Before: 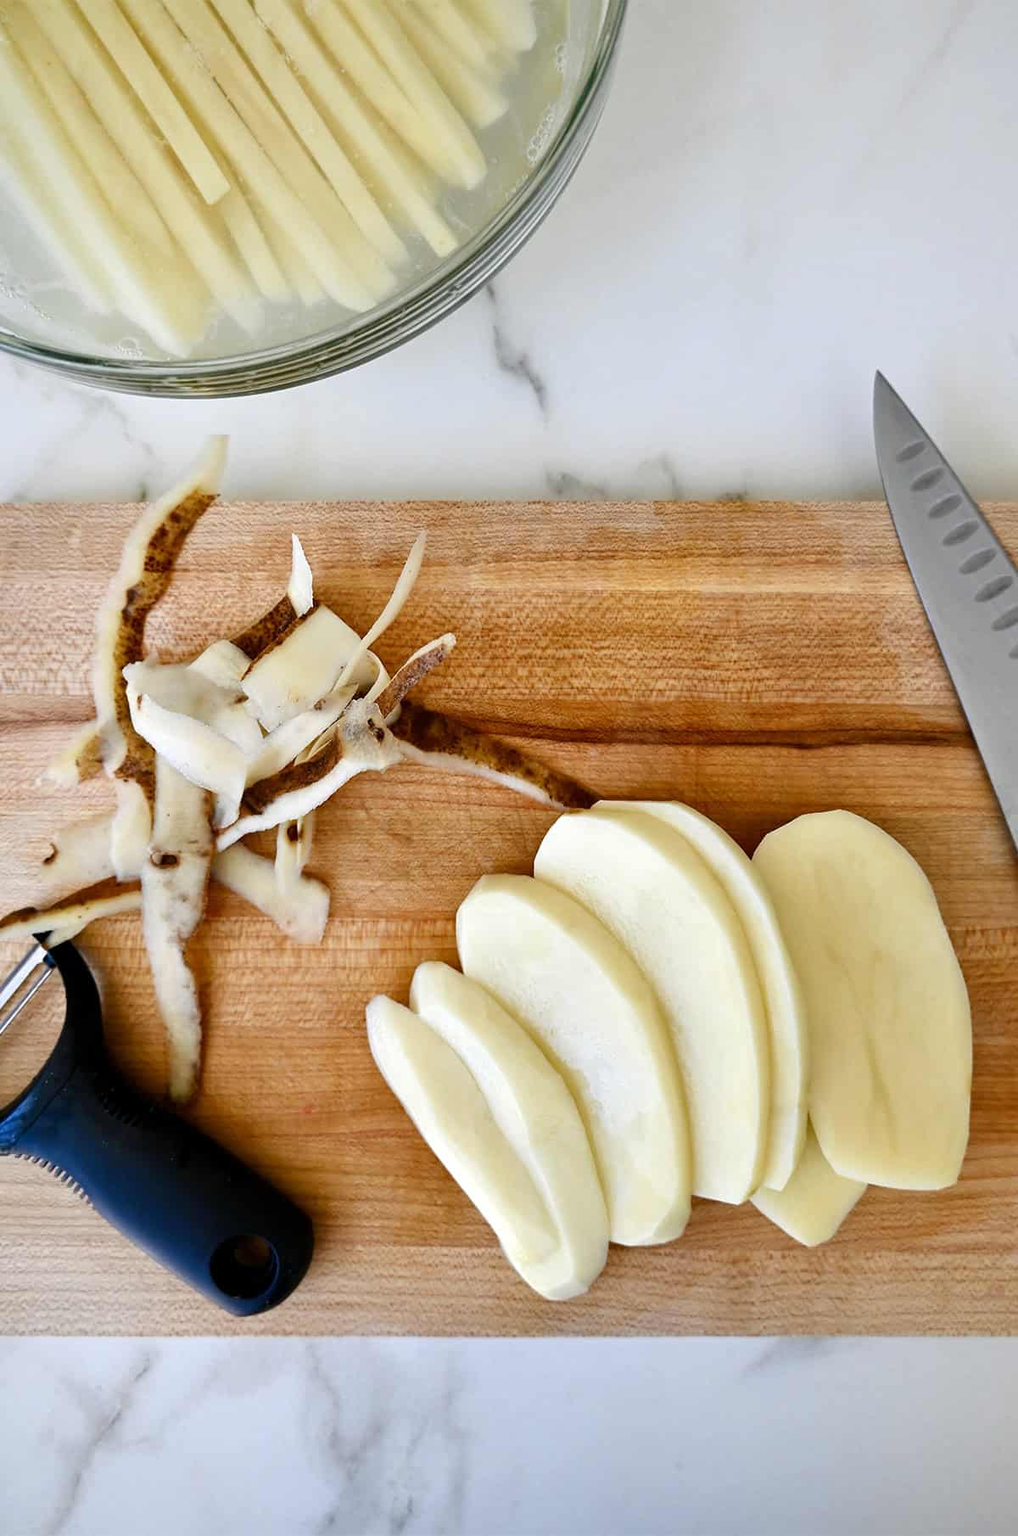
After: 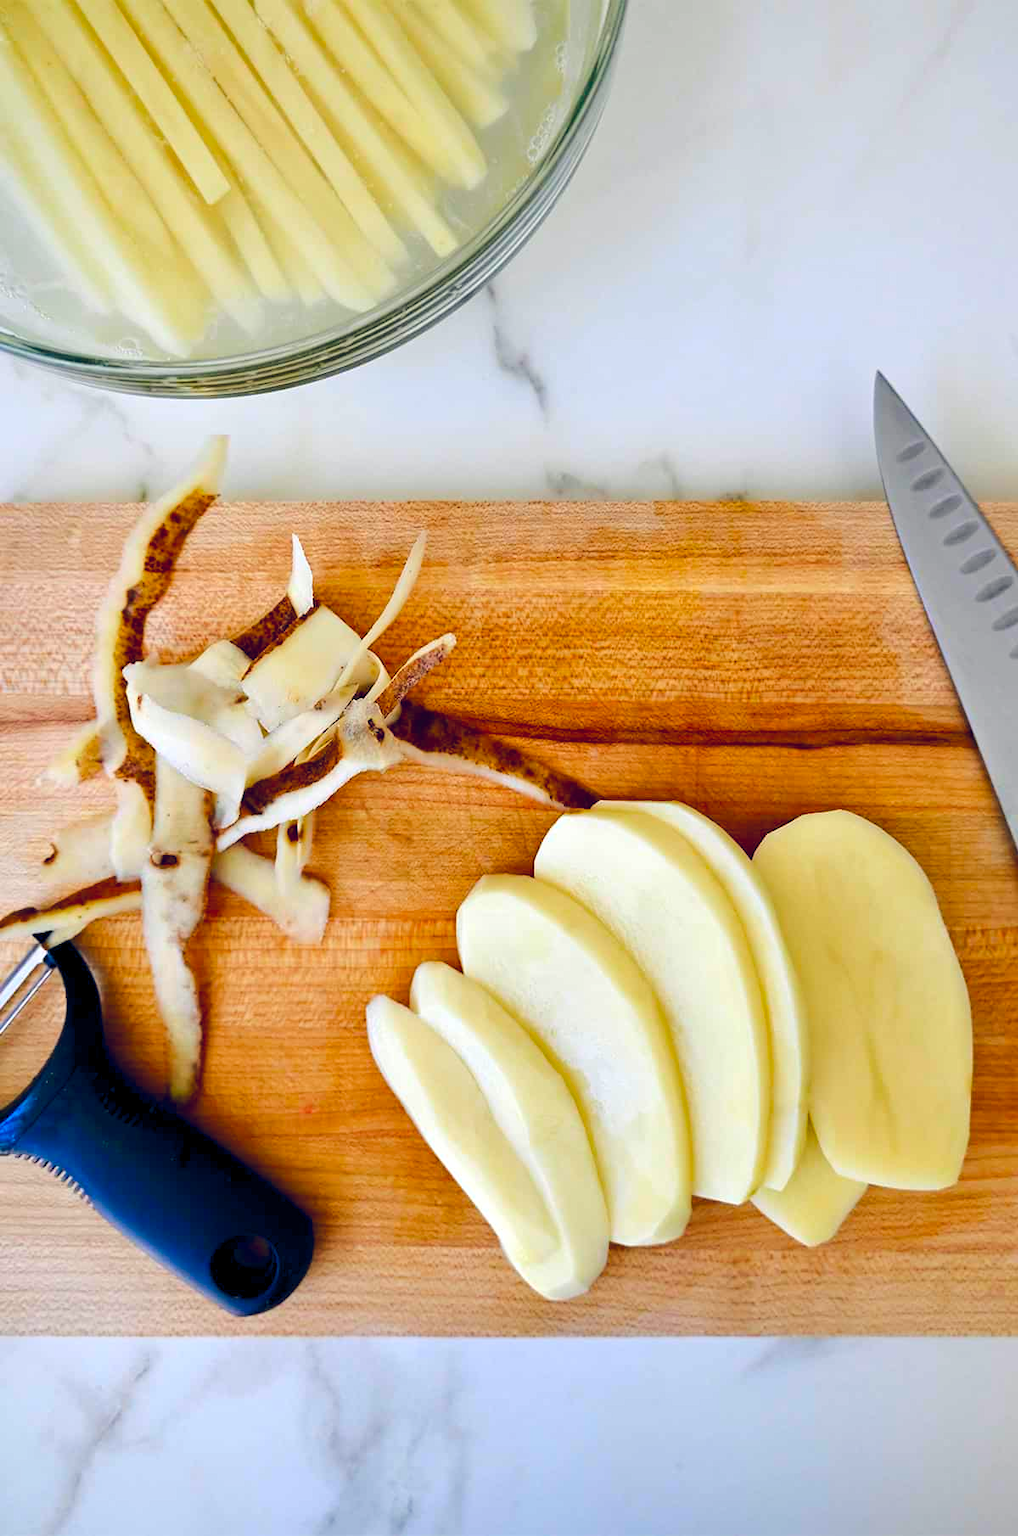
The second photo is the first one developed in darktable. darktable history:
color balance rgb: power › hue 328.7°, global offset › chroma 0.152%, global offset › hue 253.89°, perceptual saturation grading › global saturation -0.154%, perceptual brilliance grading › mid-tones 10.541%, perceptual brilliance grading › shadows 15.204%, global vibrance 41.612%
contrast brightness saturation: contrast 0.081, saturation 0.198
